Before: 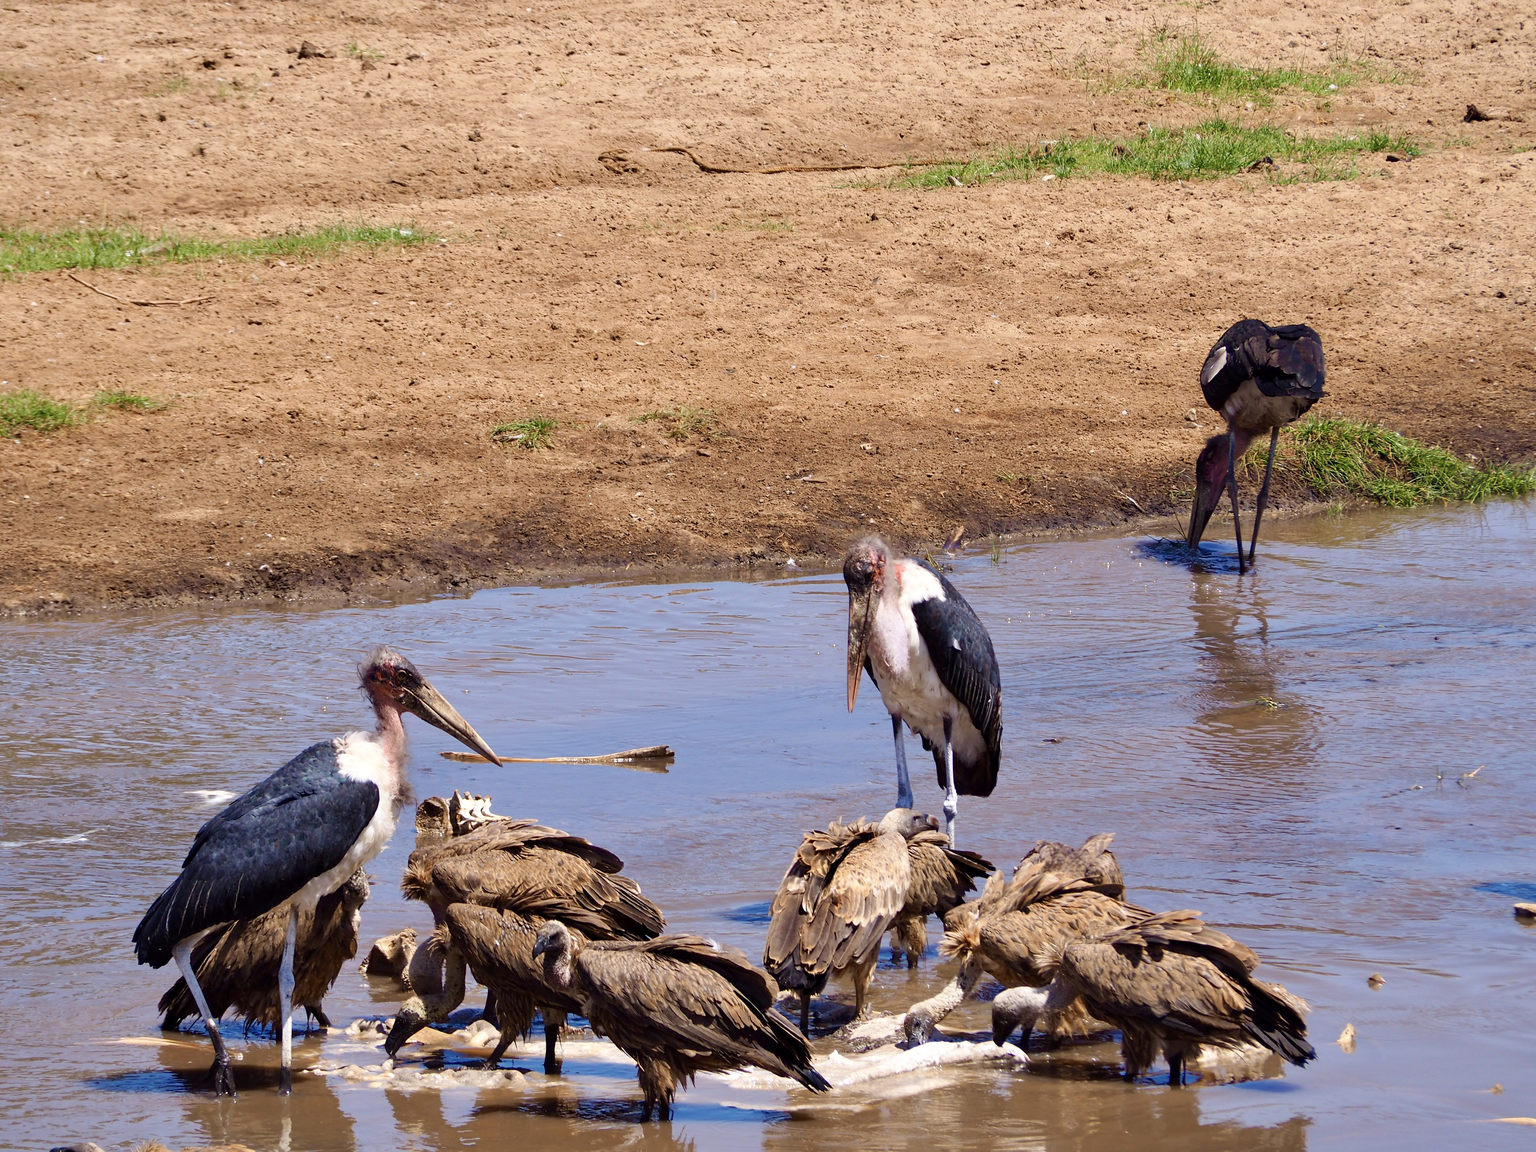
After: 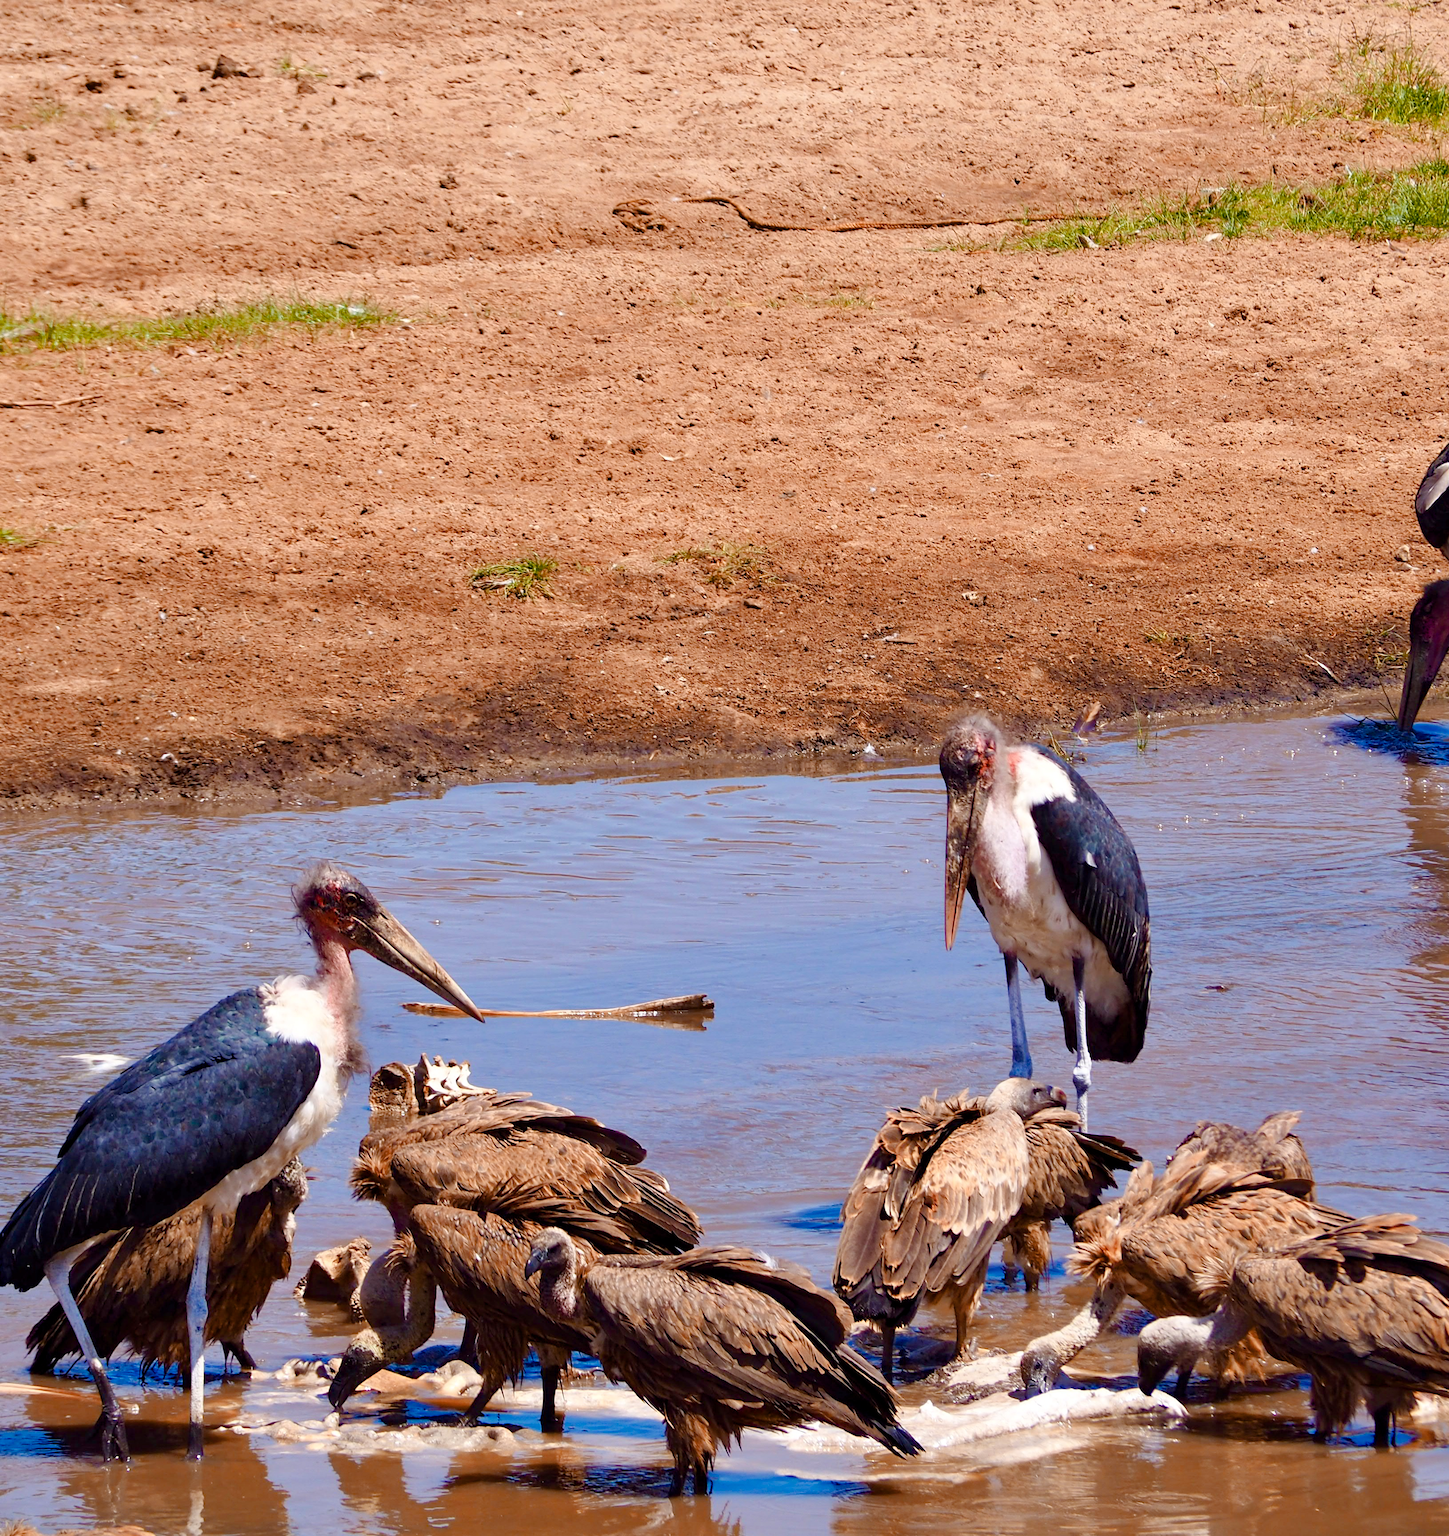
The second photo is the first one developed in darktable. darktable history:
color zones: curves: ch1 [(0, 0.455) (0.063, 0.455) (0.286, 0.495) (0.429, 0.5) (0.571, 0.5) (0.714, 0.5) (0.857, 0.5) (1, 0.455)]; ch2 [(0, 0.532) (0.063, 0.521) (0.233, 0.447) (0.429, 0.489) (0.571, 0.5) (0.714, 0.5) (0.857, 0.5) (1, 0.532)]
color balance rgb: perceptual saturation grading › global saturation 20%, perceptual saturation grading › highlights -25%, perceptual saturation grading › shadows 50%
crop and rotate: left 9.061%, right 20.142%
